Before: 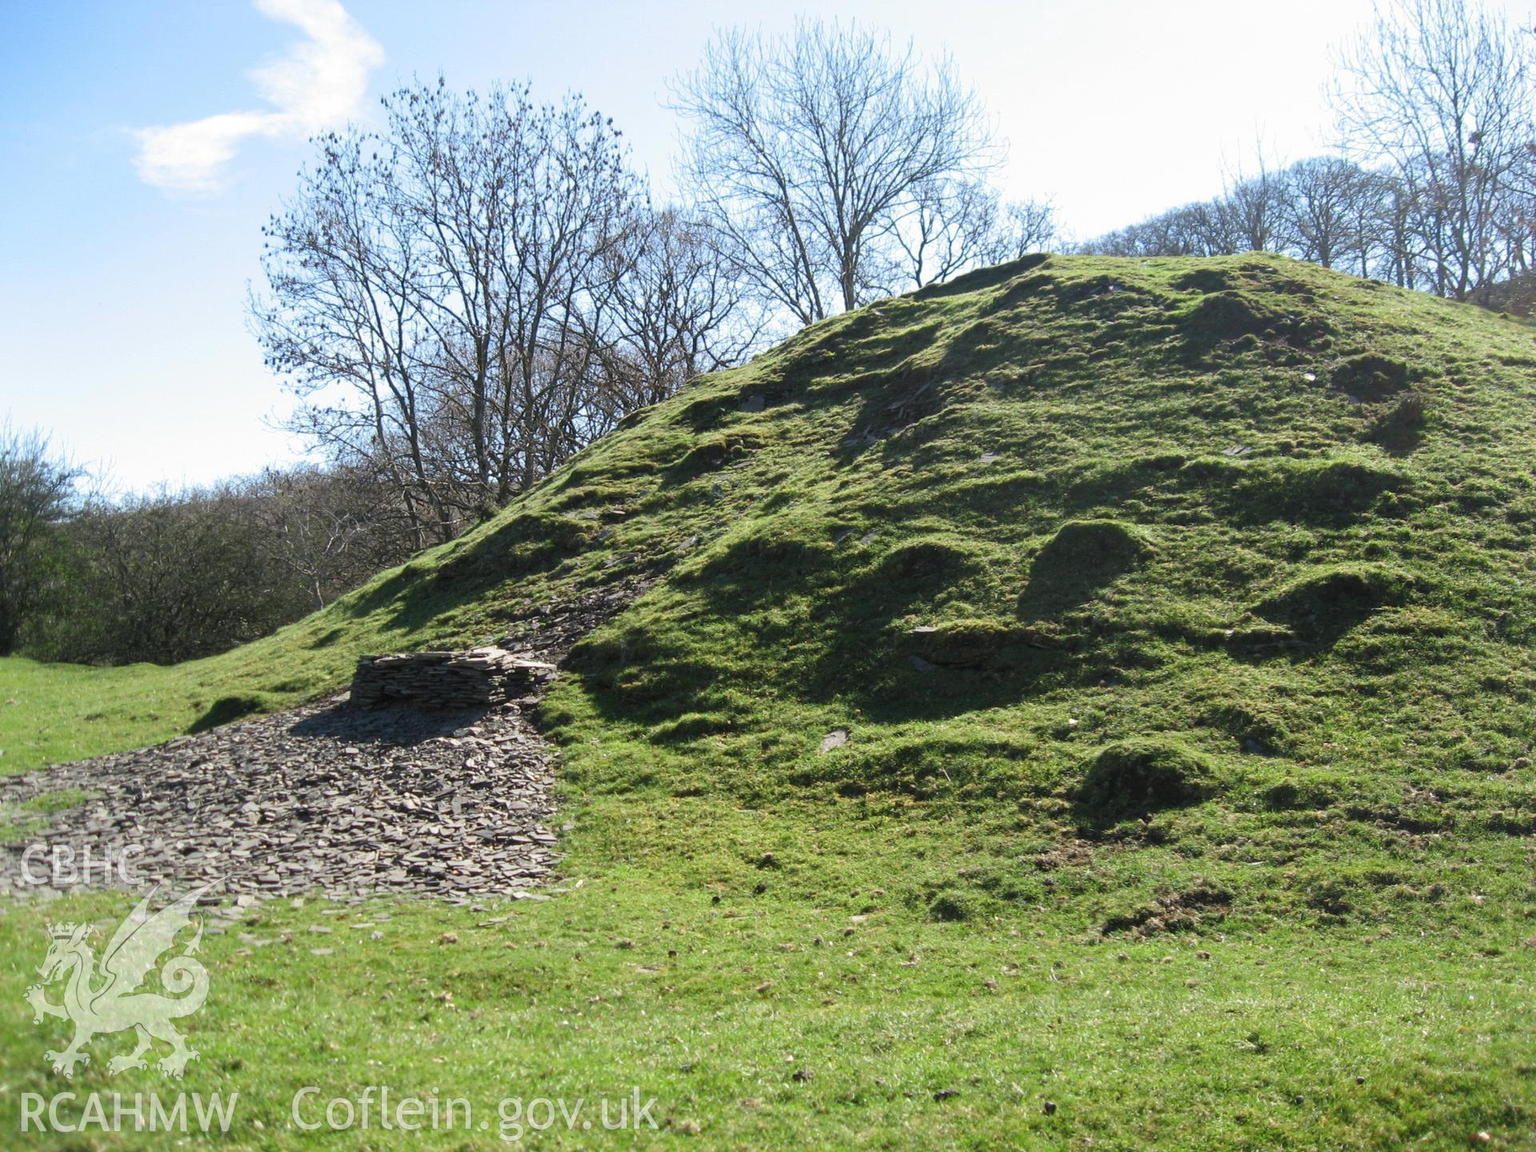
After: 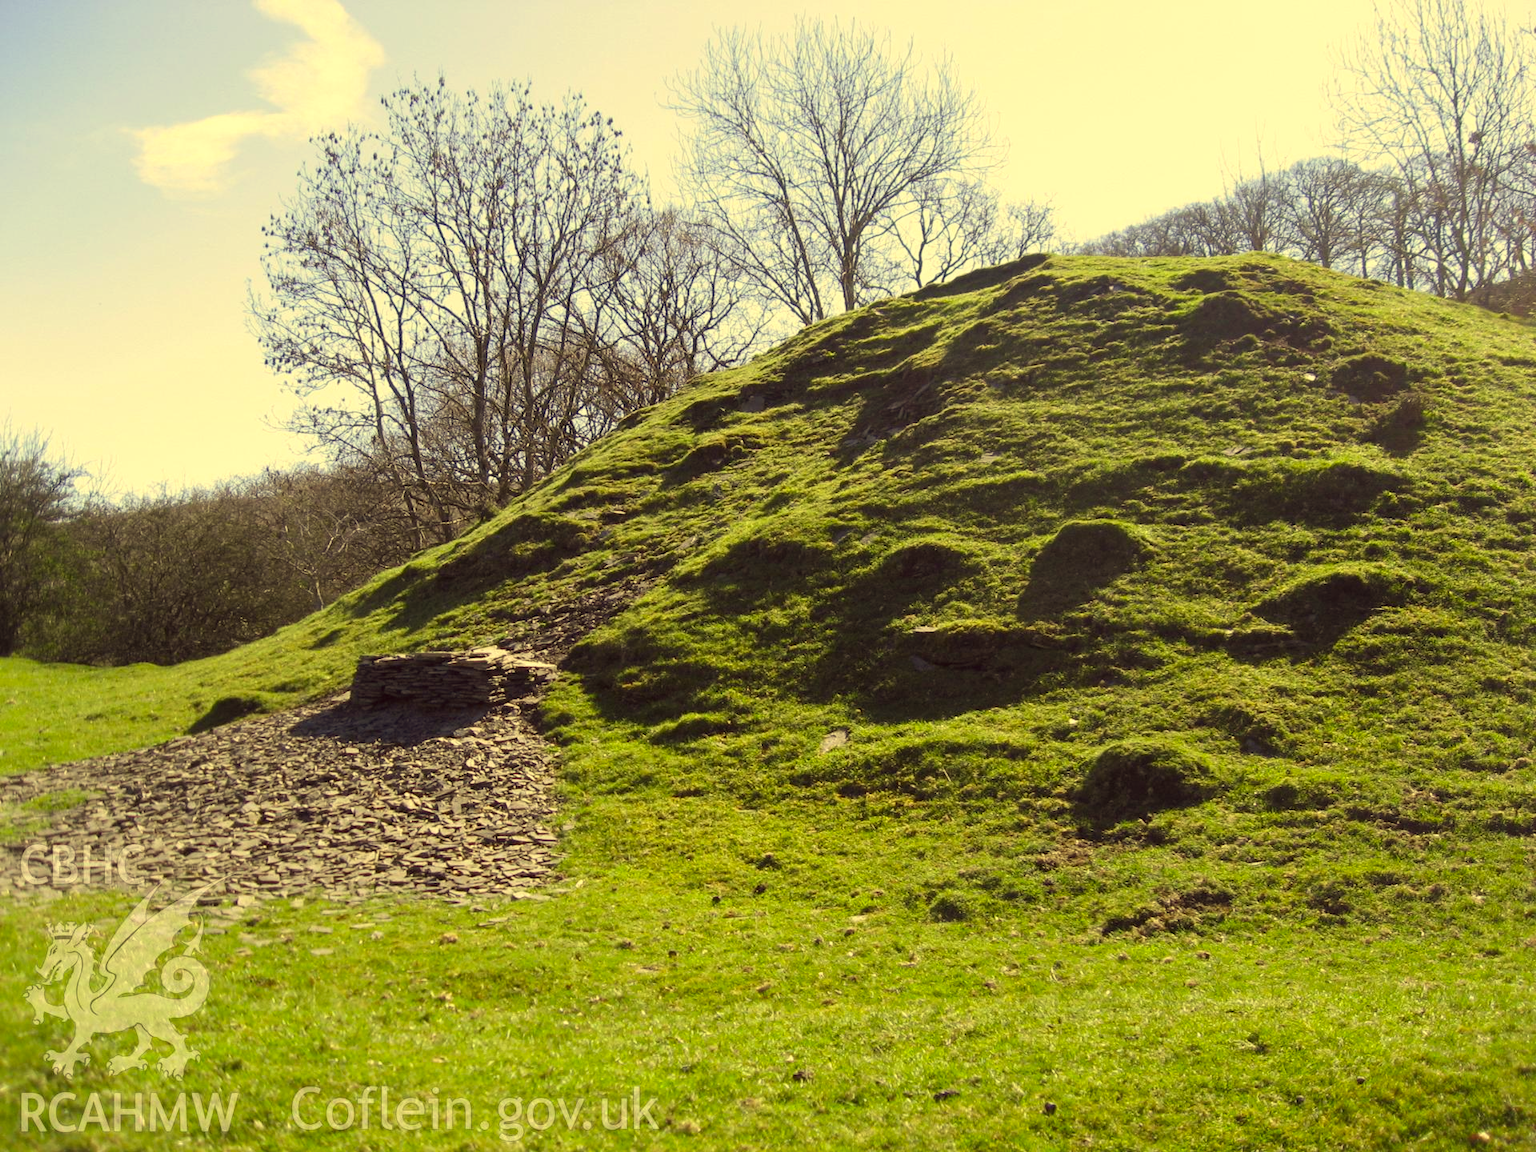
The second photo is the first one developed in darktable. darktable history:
color correction: highlights a* -0.532, highlights b* 39.64, shadows a* 9.39, shadows b* -0.788
levels: white 99.95%
